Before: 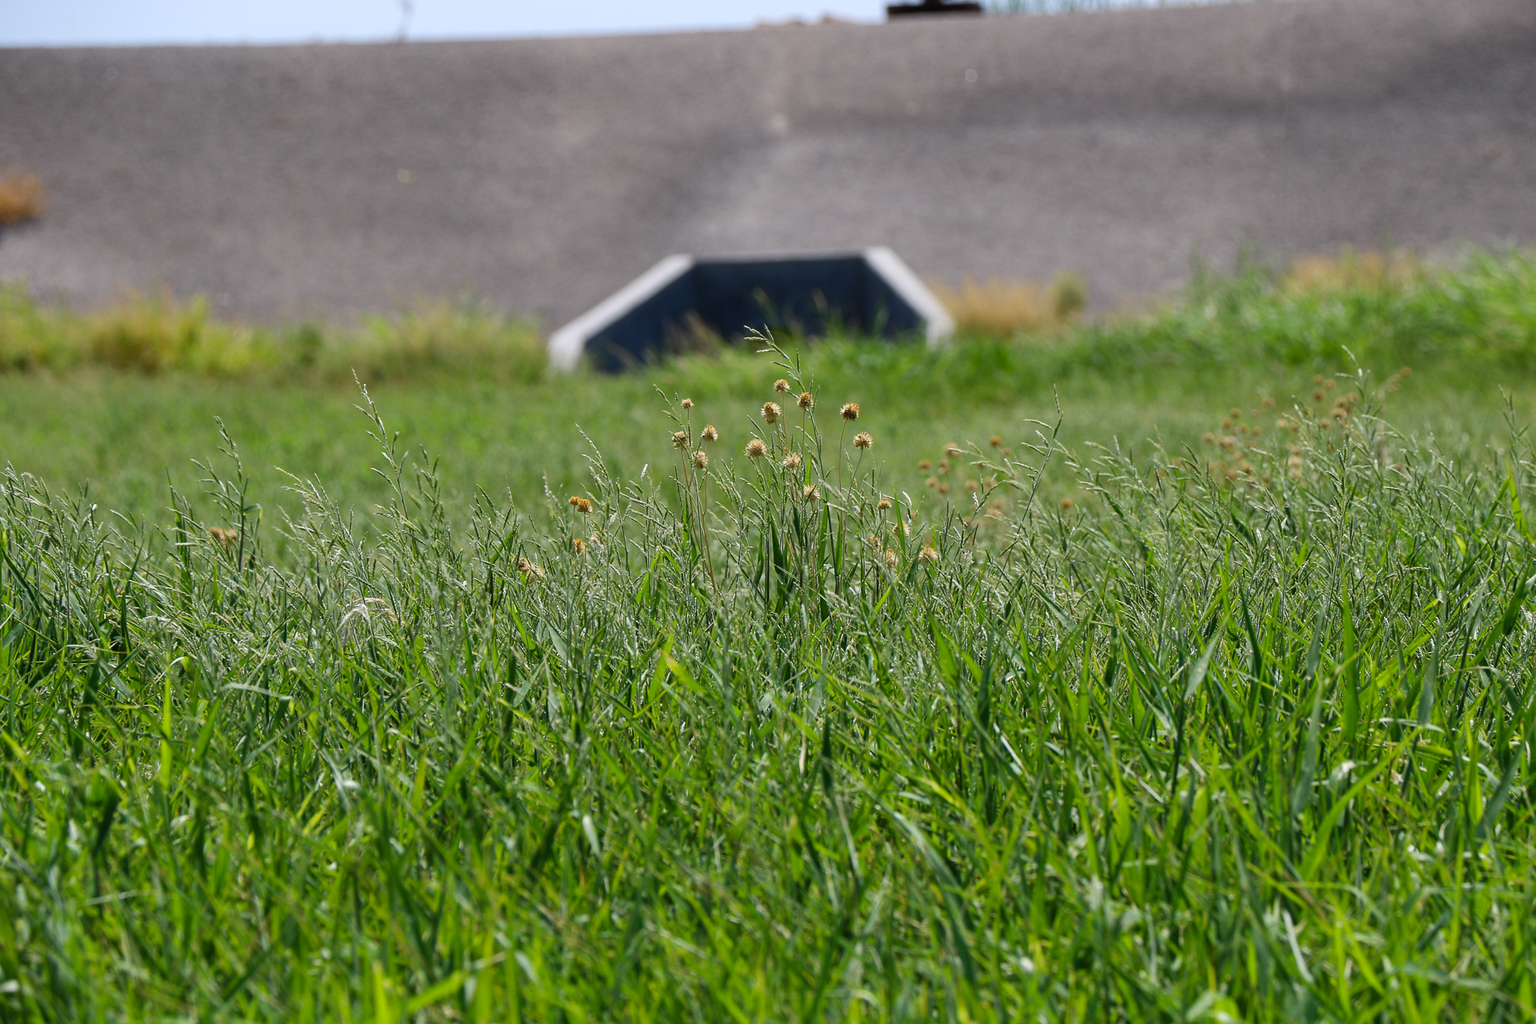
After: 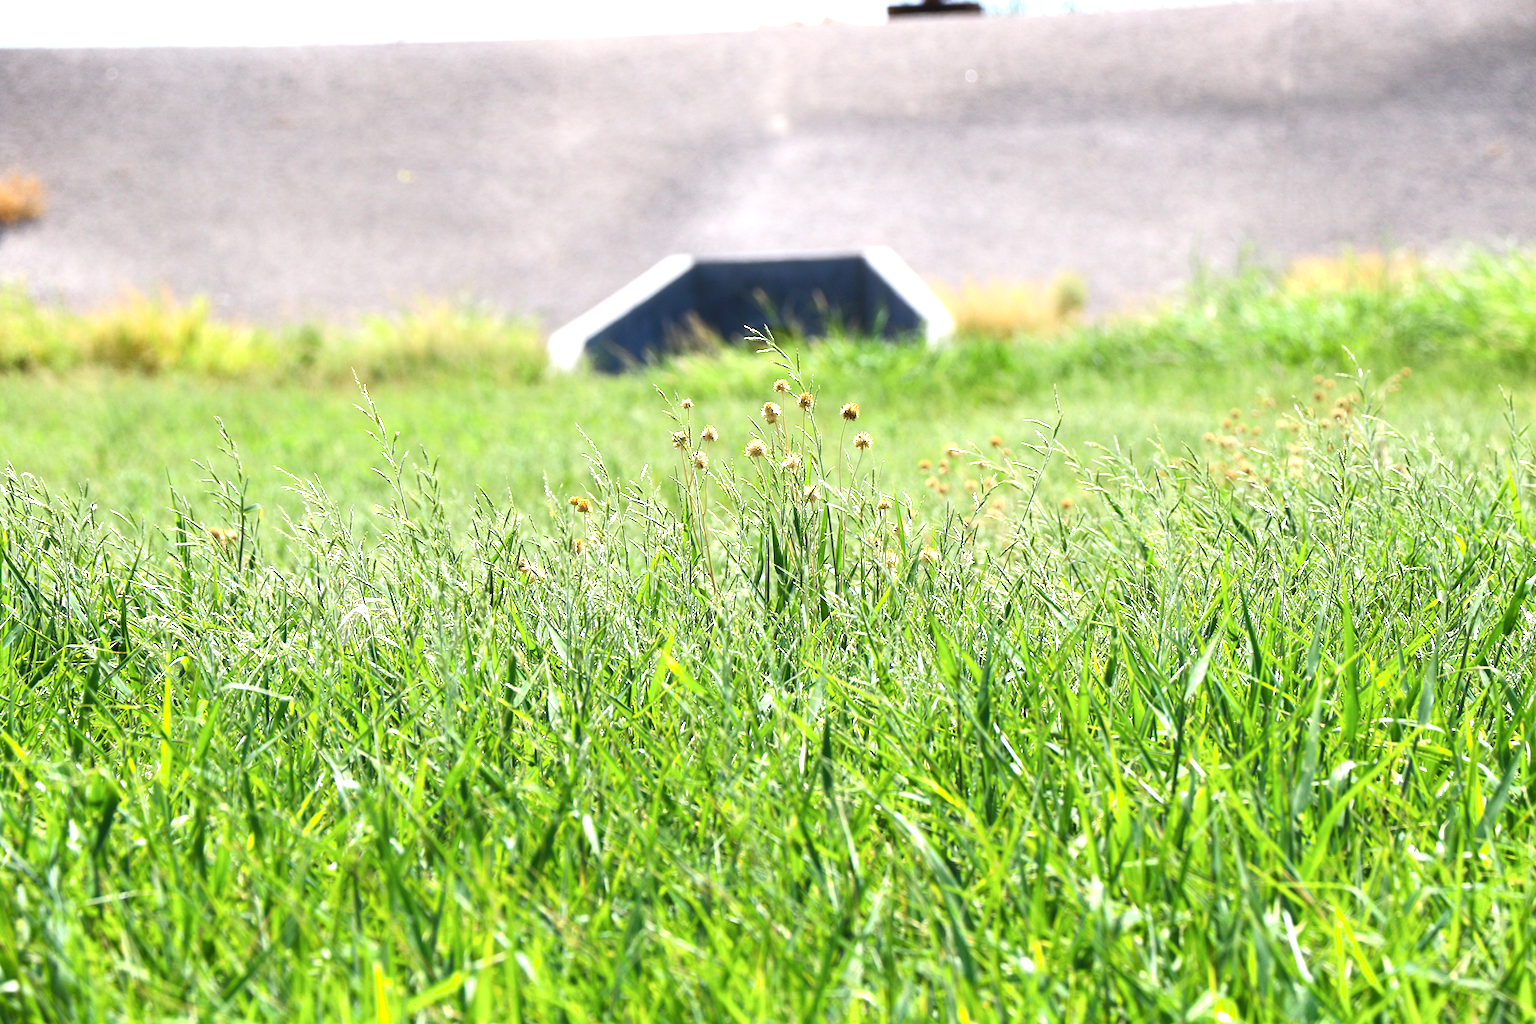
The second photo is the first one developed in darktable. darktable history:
shadows and highlights: shadows 0, highlights 40
exposure: black level correction 0, exposure 1.5 EV, compensate exposure bias true, compensate highlight preservation false
